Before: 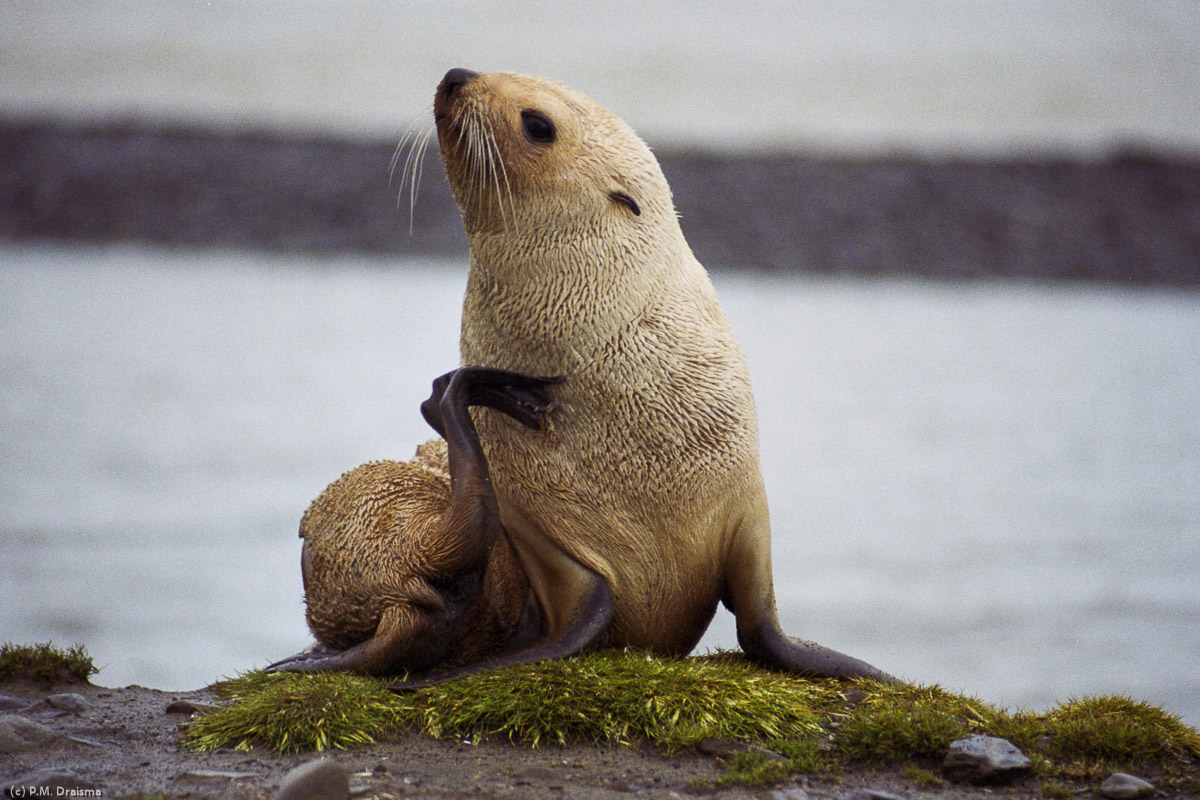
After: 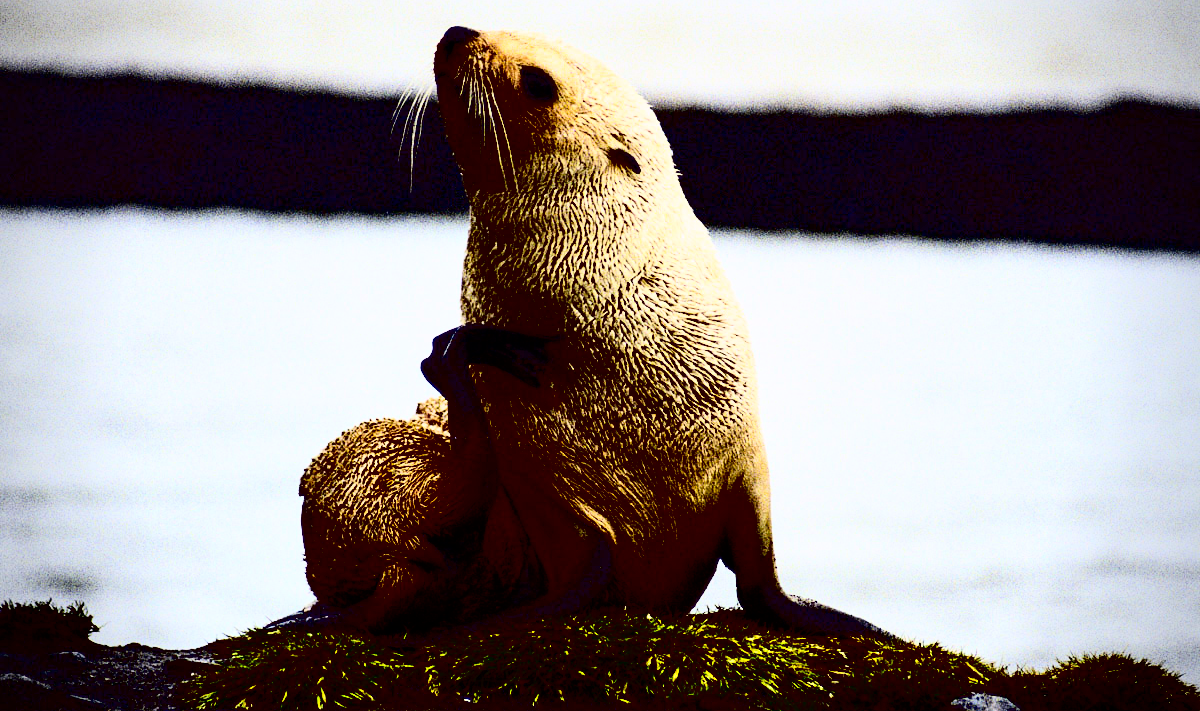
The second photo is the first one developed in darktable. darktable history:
filmic rgb: black relative exposure -7.65 EV, white relative exposure 4.56 EV, hardness 3.61
exposure: exposure 0.379 EV, compensate highlight preservation false
crop and rotate: top 5.456%, bottom 5.602%
vignetting: on, module defaults
local contrast: mode bilateral grid, contrast 19, coarseness 50, detail 121%, midtone range 0.2
tone curve: curves: ch0 [(0, 0) (0.003, 0) (0.011, 0.001) (0.025, 0.002) (0.044, 0.004) (0.069, 0.006) (0.1, 0.009) (0.136, 0.03) (0.177, 0.076) (0.224, 0.13) (0.277, 0.202) (0.335, 0.28) (0.399, 0.367) (0.468, 0.46) (0.543, 0.562) (0.623, 0.67) (0.709, 0.787) (0.801, 0.889) (0.898, 0.972) (1, 1)], color space Lab, independent channels, preserve colors none
contrast brightness saturation: contrast 0.79, brightness -0.991, saturation 0.998
